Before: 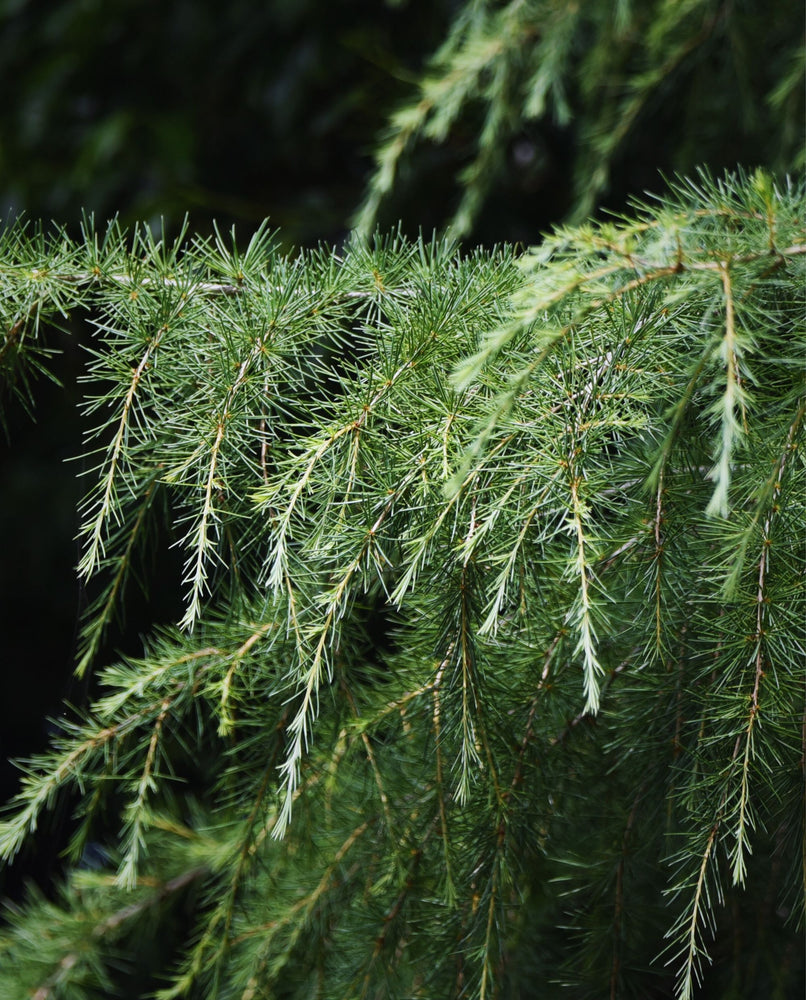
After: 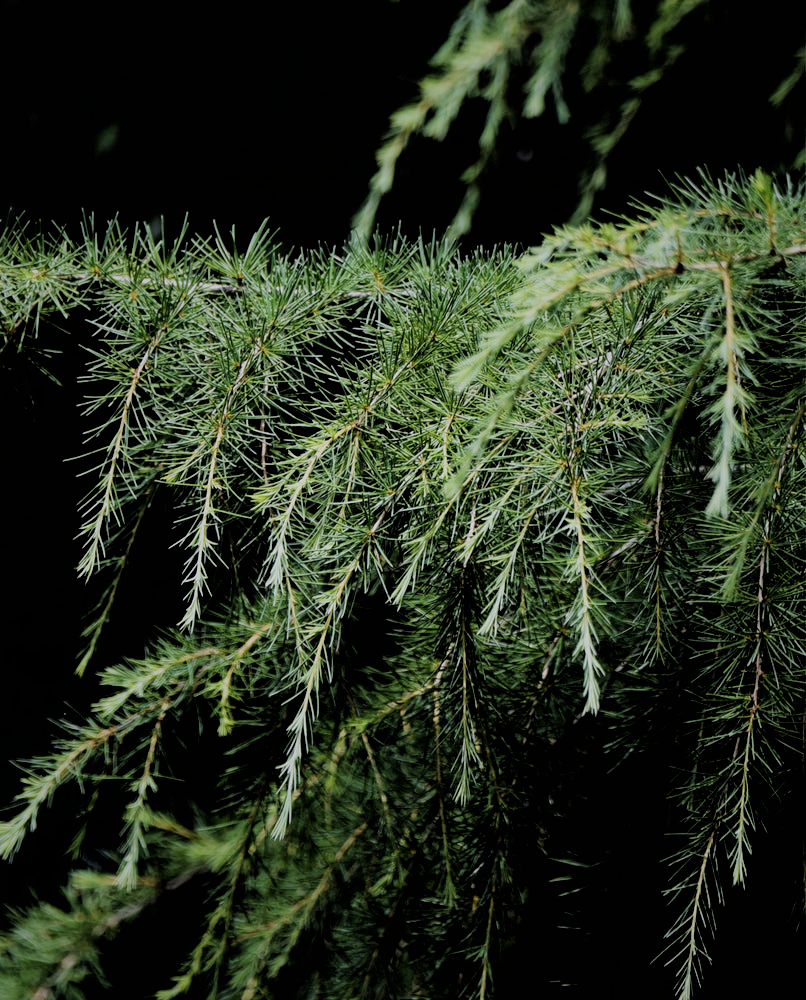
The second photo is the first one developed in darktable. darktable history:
filmic rgb: black relative exposure -3.3 EV, white relative exposure 3.46 EV, hardness 2.36, contrast 1.104
exposure: exposure -0.314 EV, compensate highlight preservation false
